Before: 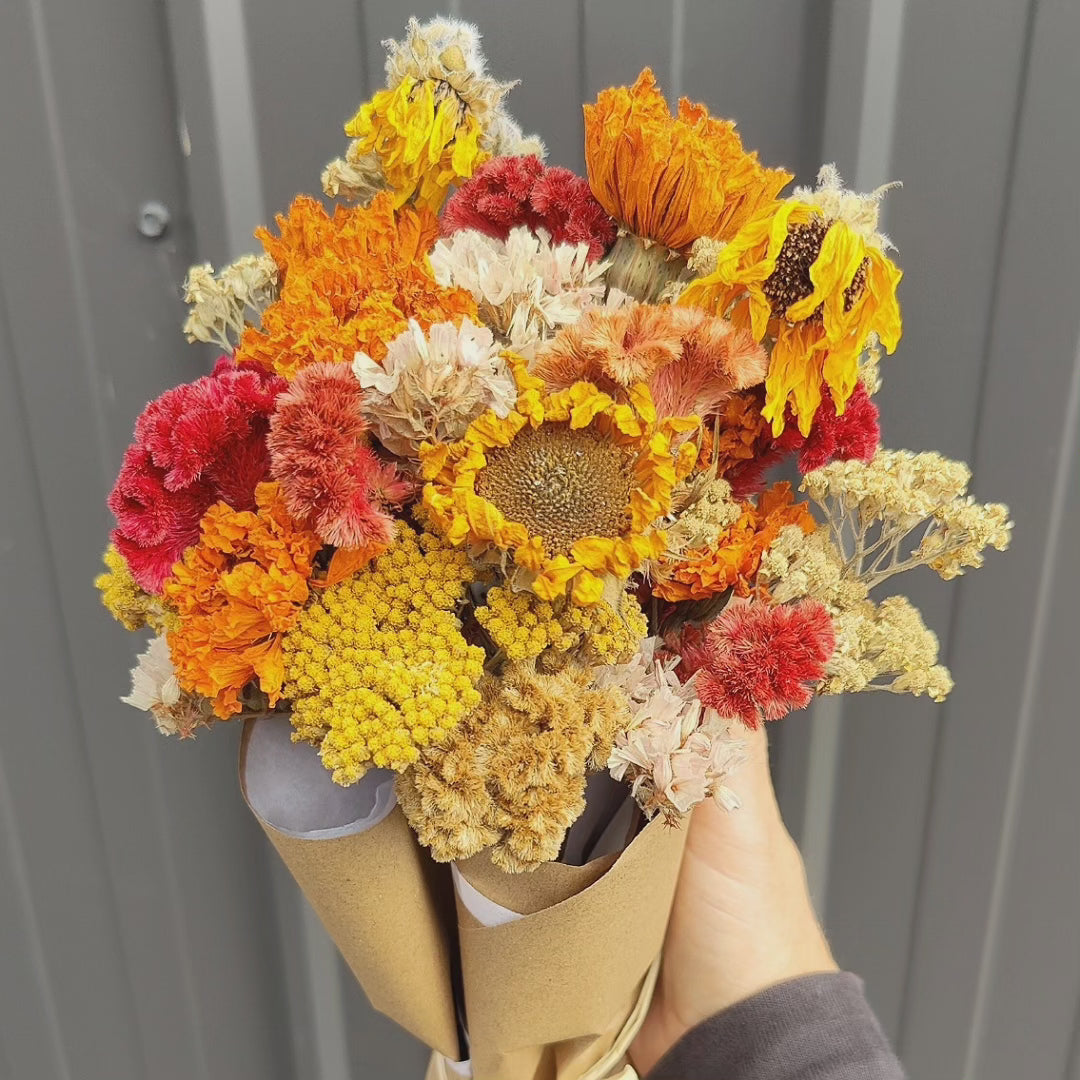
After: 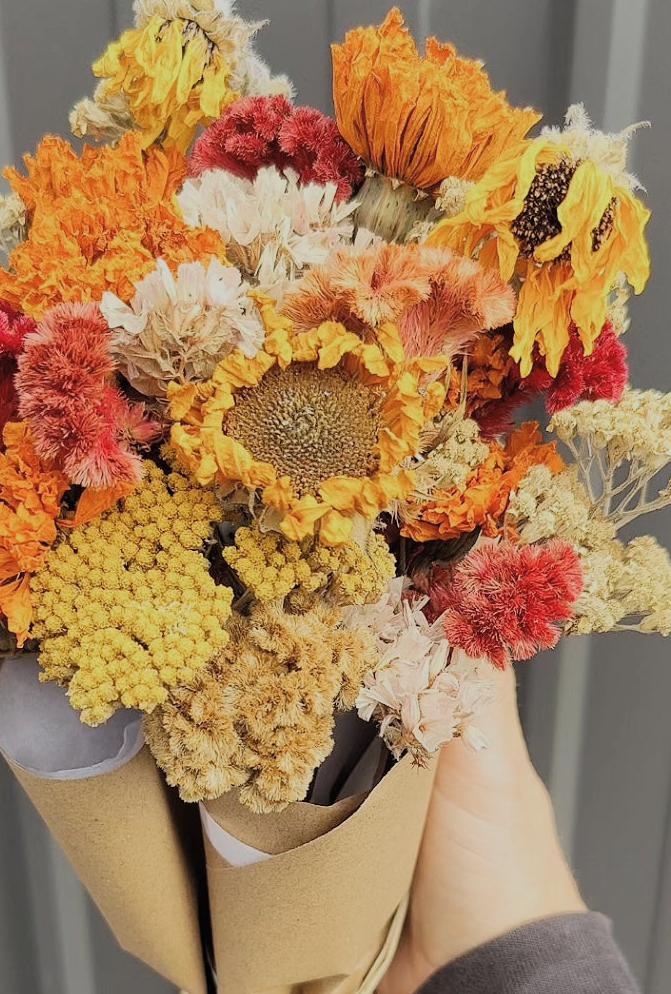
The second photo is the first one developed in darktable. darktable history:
filmic rgb: black relative exposure -7.65 EV, white relative exposure 4.56 EV, threshold 3.02 EV, hardness 3.61, contrast 1.106, add noise in highlights 0.001, preserve chrominance luminance Y, color science v3 (2019), use custom middle-gray values true, contrast in highlights soft, enable highlight reconstruction true
crop and rotate: left 23.412%, top 5.647%, right 14.38%, bottom 2.282%
